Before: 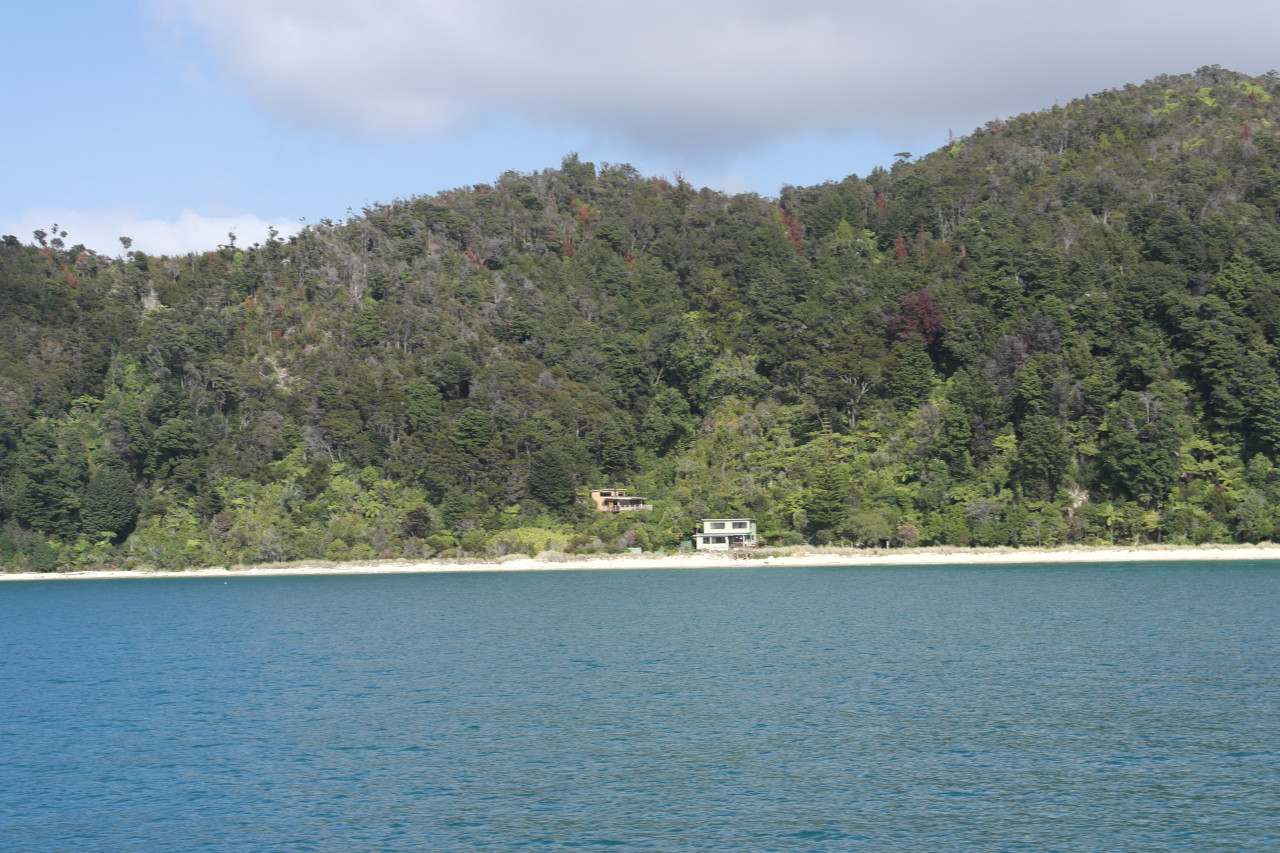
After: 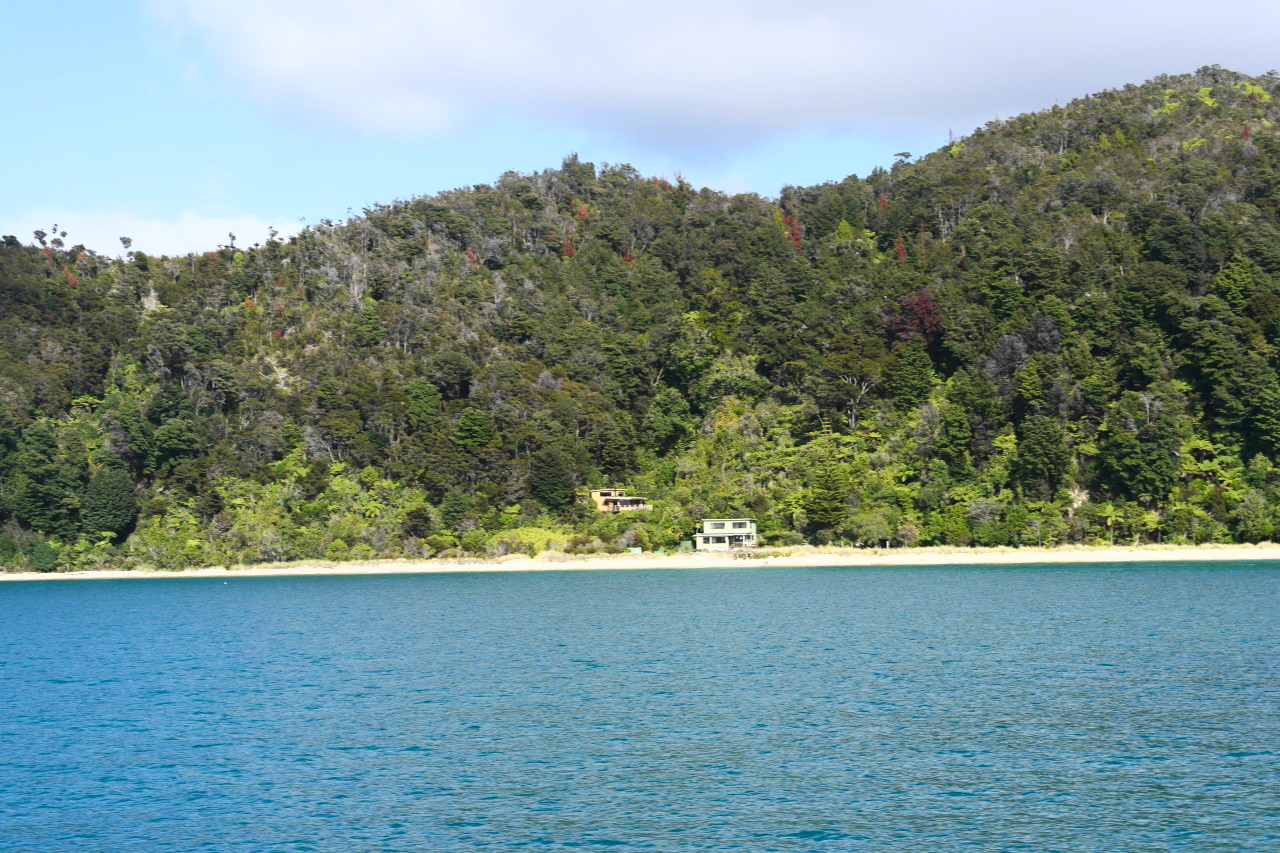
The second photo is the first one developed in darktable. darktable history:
tone curve: curves: ch0 [(0, 0) (0.187, 0.12) (0.384, 0.363) (0.618, 0.698) (0.754, 0.857) (0.875, 0.956) (1, 0.987)]; ch1 [(0, 0) (0.402, 0.36) (0.476, 0.466) (0.501, 0.501) (0.518, 0.514) (0.564, 0.608) (0.614, 0.664) (0.692, 0.744) (1, 1)]; ch2 [(0, 0) (0.435, 0.412) (0.483, 0.481) (0.503, 0.503) (0.522, 0.535) (0.563, 0.601) (0.627, 0.699) (0.699, 0.753) (0.997, 0.858)], color space Lab, independent channels
